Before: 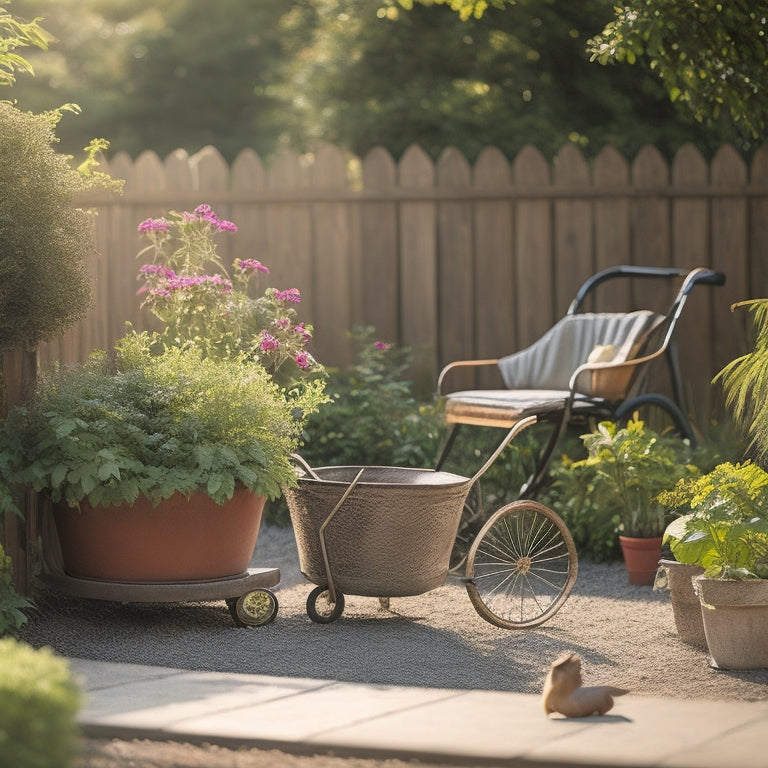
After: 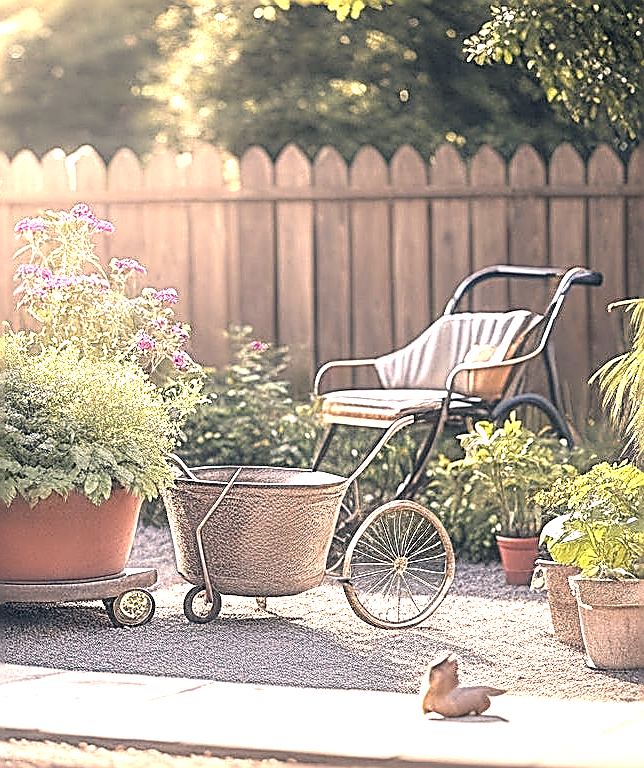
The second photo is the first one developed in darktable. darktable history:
exposure: black level correction 0, exposure 1.097 EV, compensate exposure bias true, compensate highlight preservation false
sharpen: amount 1.992
local contrast: detail 130%
crop: left 16.033%
color correction: highlights a* 13.8, highlights b* 5.8, shadows a* -5.41, shadows b* -15.54, saturation 0.829
tone equalizer: -8 EV -0.409 EV, -7 EV -0.412 EV, -6 EV -0.329 EV, -5 EV -0.228 EV, -3 EV 0.217 EV, -2 EV 0.348 EV, -1 EV 0.395 EV, +0 EV 0.395 EV, smoothing diameter 24.88%, edges refinement/feathering 13.92, preserve details guided filter
